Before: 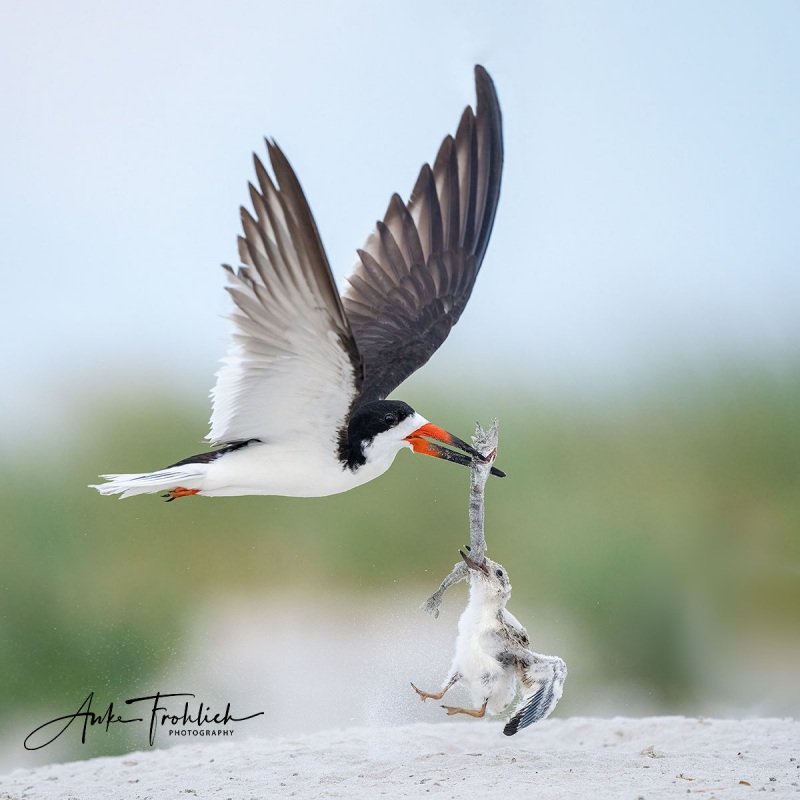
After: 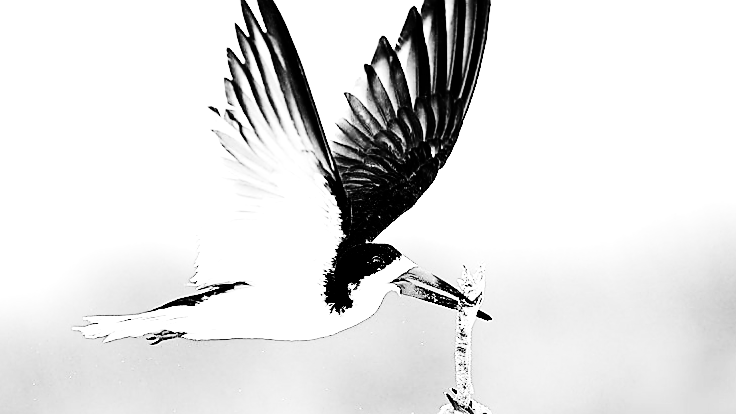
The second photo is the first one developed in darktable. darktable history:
monochrome: on, module defaults
crop: left 1.744%, top 19.225%, right 5.069%, bottom 28.357%
sharpen: radius 1.4, amount 1.25, threshold 0.7
contrast brightness saturation: contrast 0.77, brightness -1, saturation 1
white balance: red 0.984, blue 1.059
exposure: black level correction 0, exposure 1.2 EV, compensate highlight preservation false
rotate and perspective: rotation 0.174°, lens shift (vertical) 0.013, lens shift (horizontal) 0.019, shear 0.001, automatic cropping original format, crop left 0.007, crop right 0.991, crop top 0.016, crop bottom 0.997
